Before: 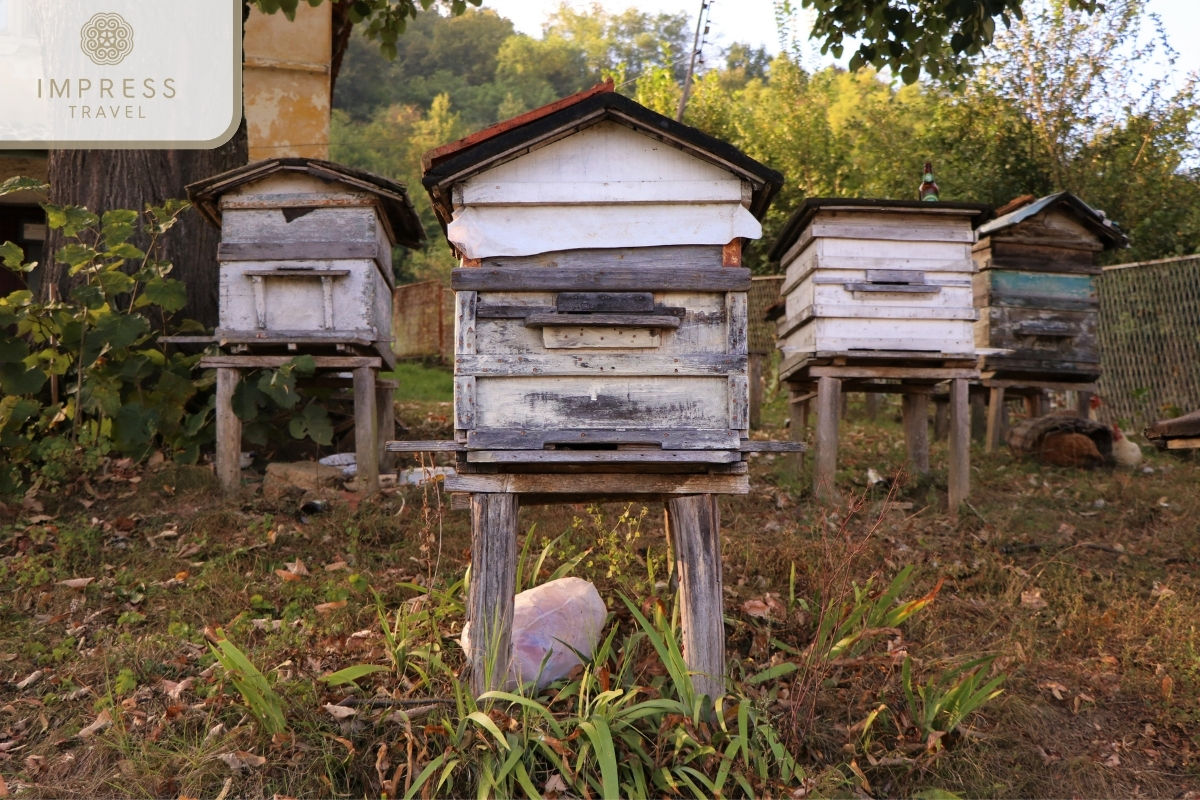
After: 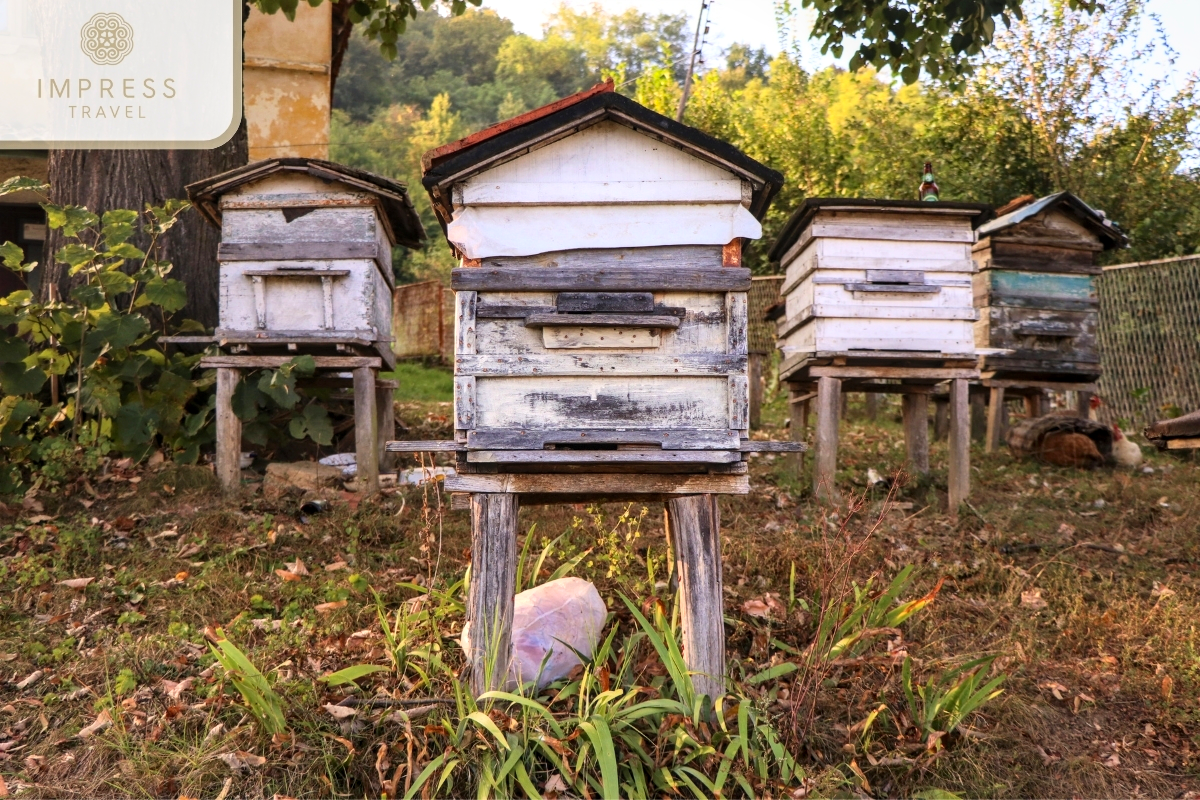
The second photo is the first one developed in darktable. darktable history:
local contrast: on, module defaults
contrast brightness saturation: contrast 0.197, brightness 0.161, saturation 0.223
